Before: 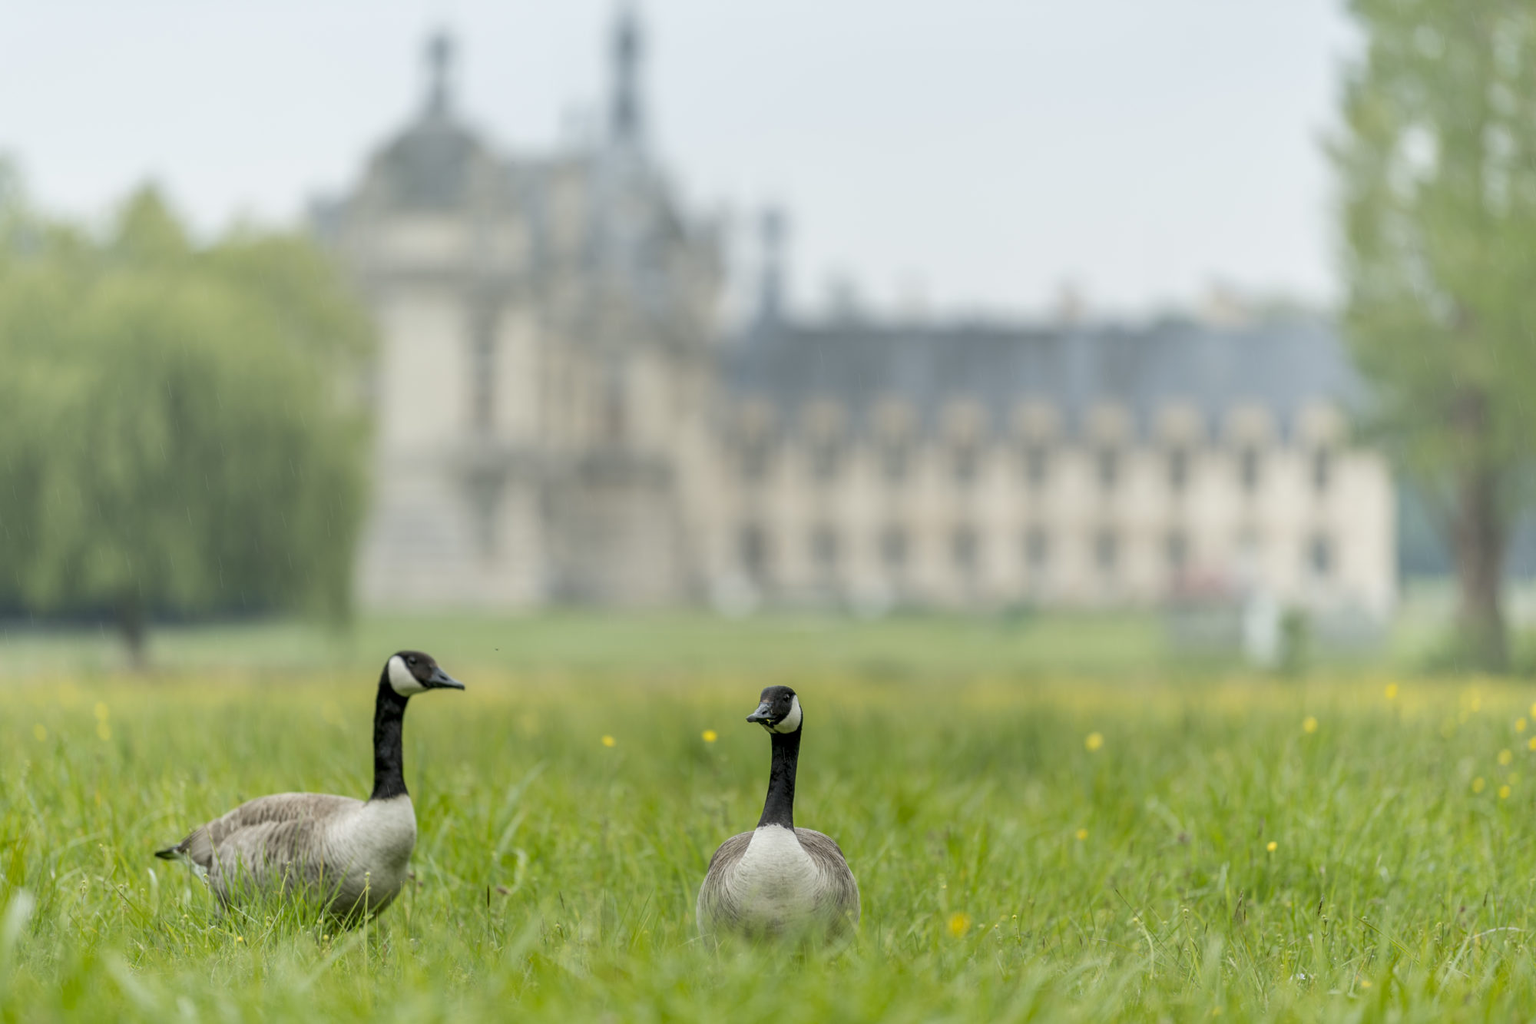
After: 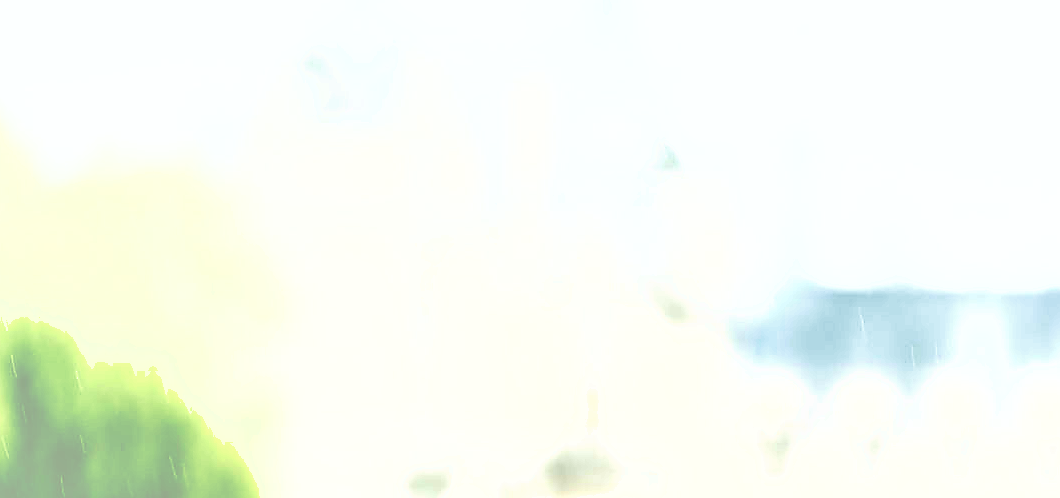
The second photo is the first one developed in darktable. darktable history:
shadows and highlights: on, module defaults
base curve: curves: ch0 [(0.065, 0.026) (0.236, 0.358) (0.53, 0.546) (0.777, 0.841) (0.924, 0.992)], preserve colors none
sharpen: radius 1.387, amount 1.266, threshold 0.63
crop: left 10.367%, top 10.635%, right 36.609%, bottom 51.963%
exposure: black level correction 0, exposure 1.908 EV, compensate highlight preservation false
velvia: on, module defaults
